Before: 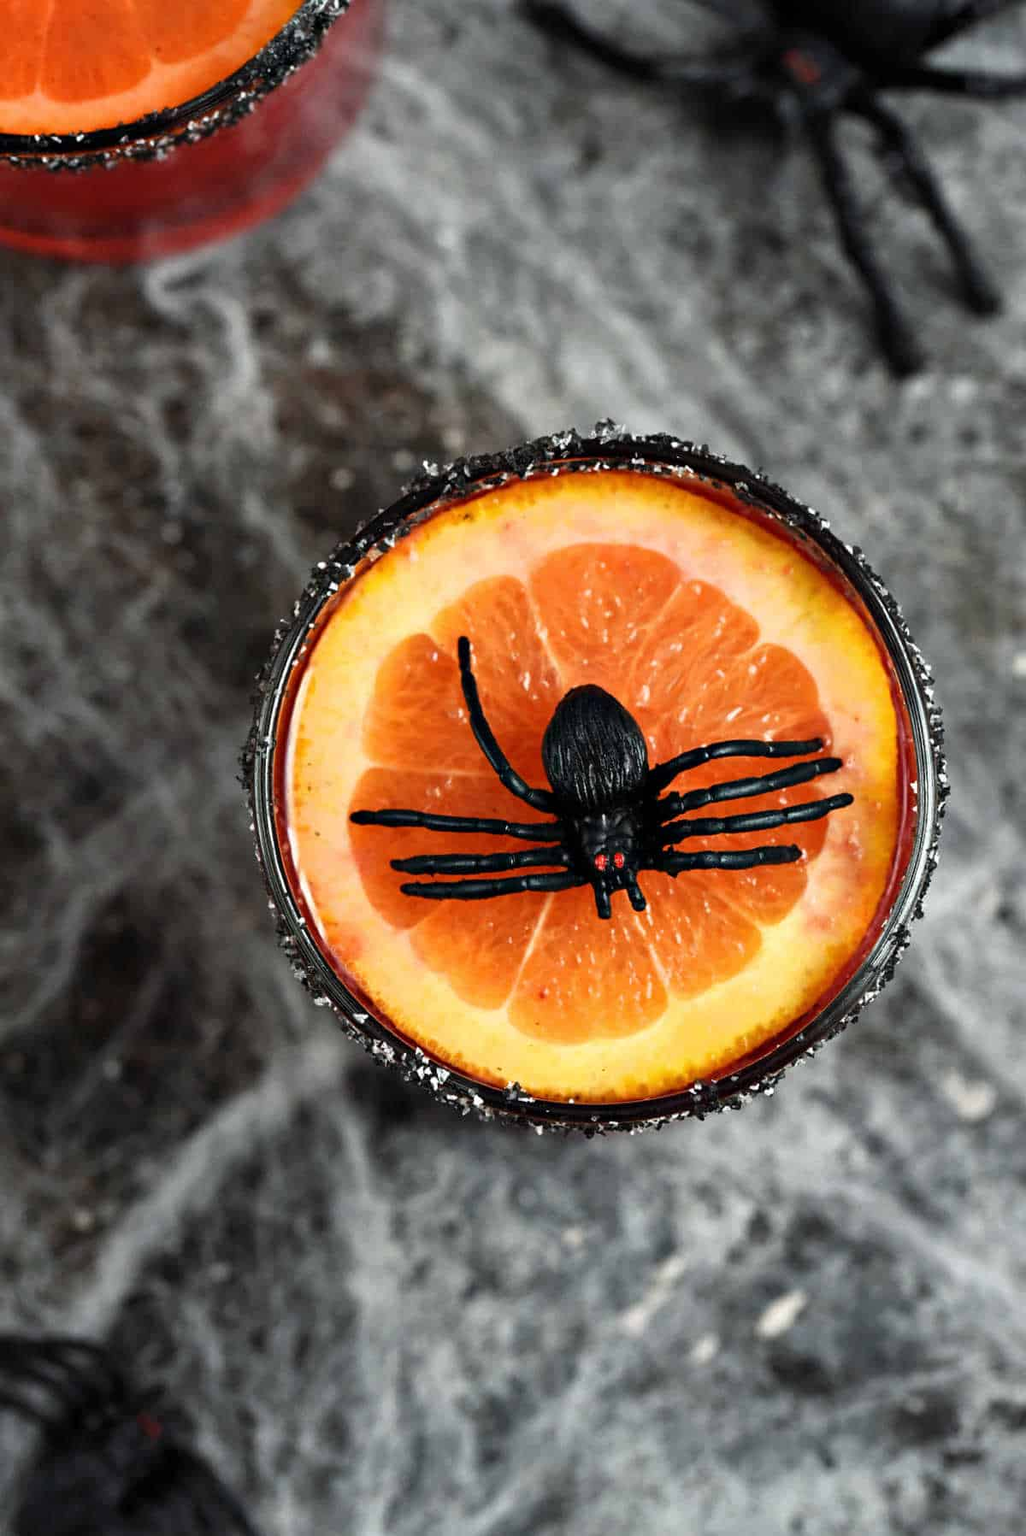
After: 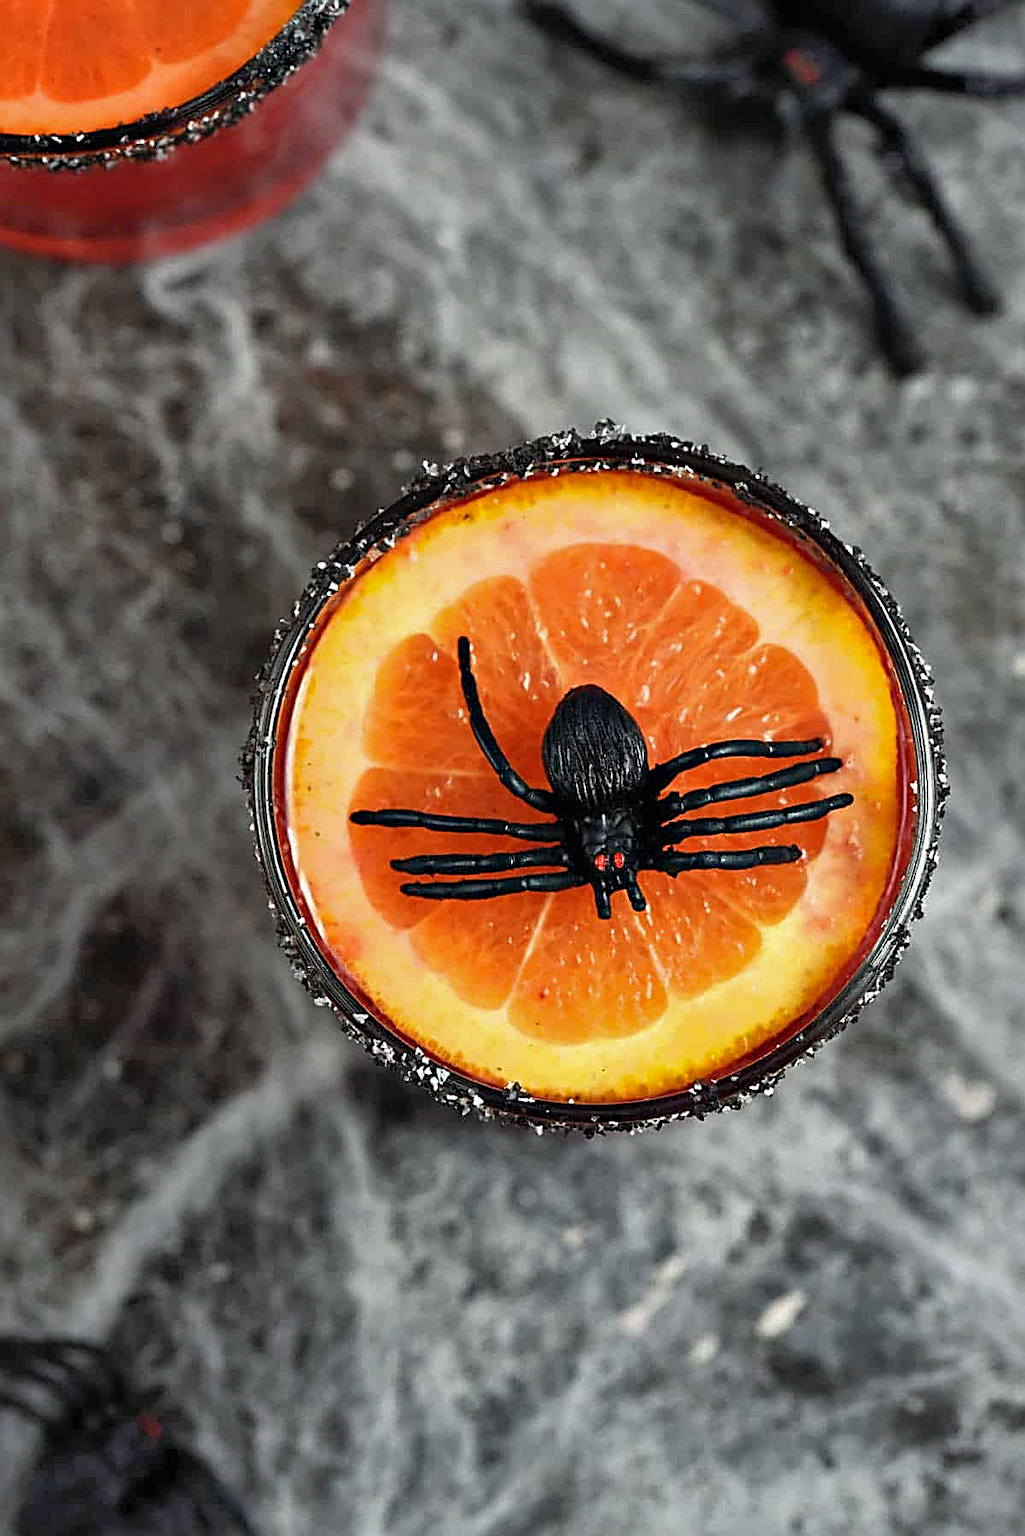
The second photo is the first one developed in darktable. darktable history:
sharpen: amount 0.901
shadows and highlights: on, module defaults
